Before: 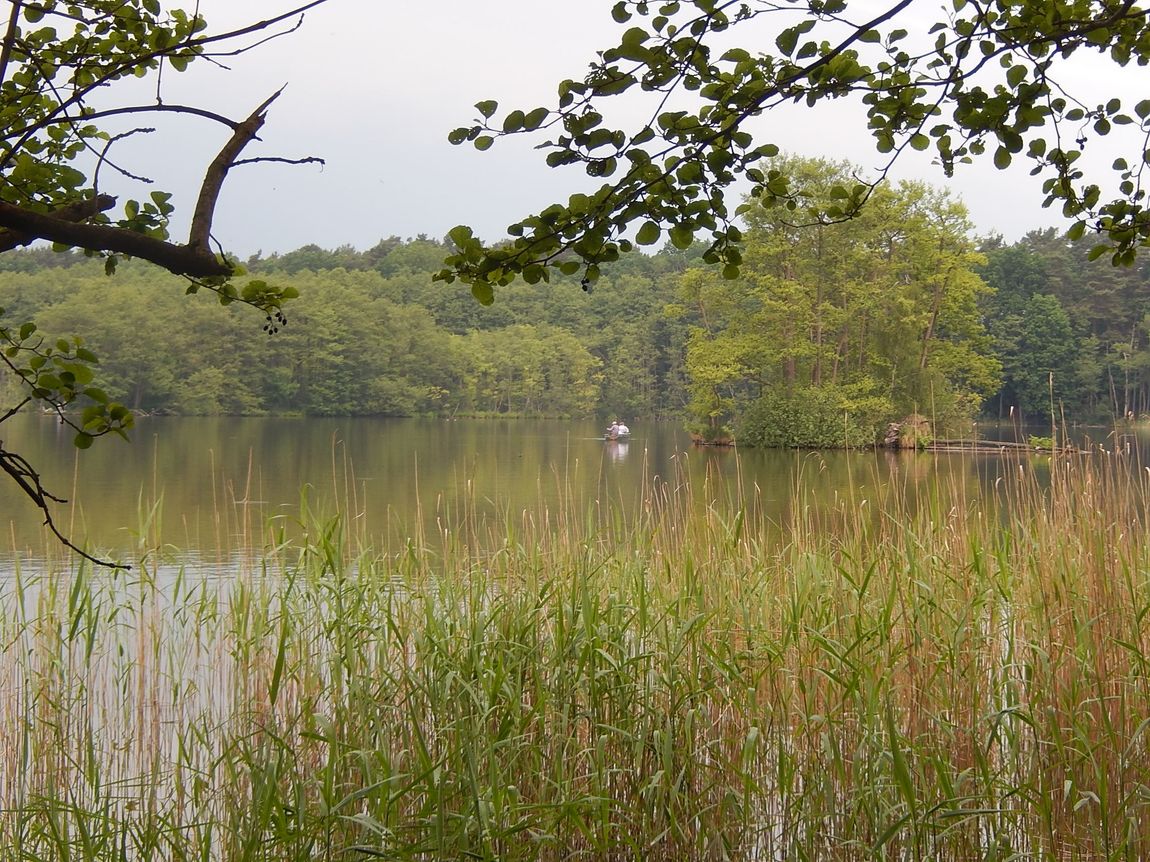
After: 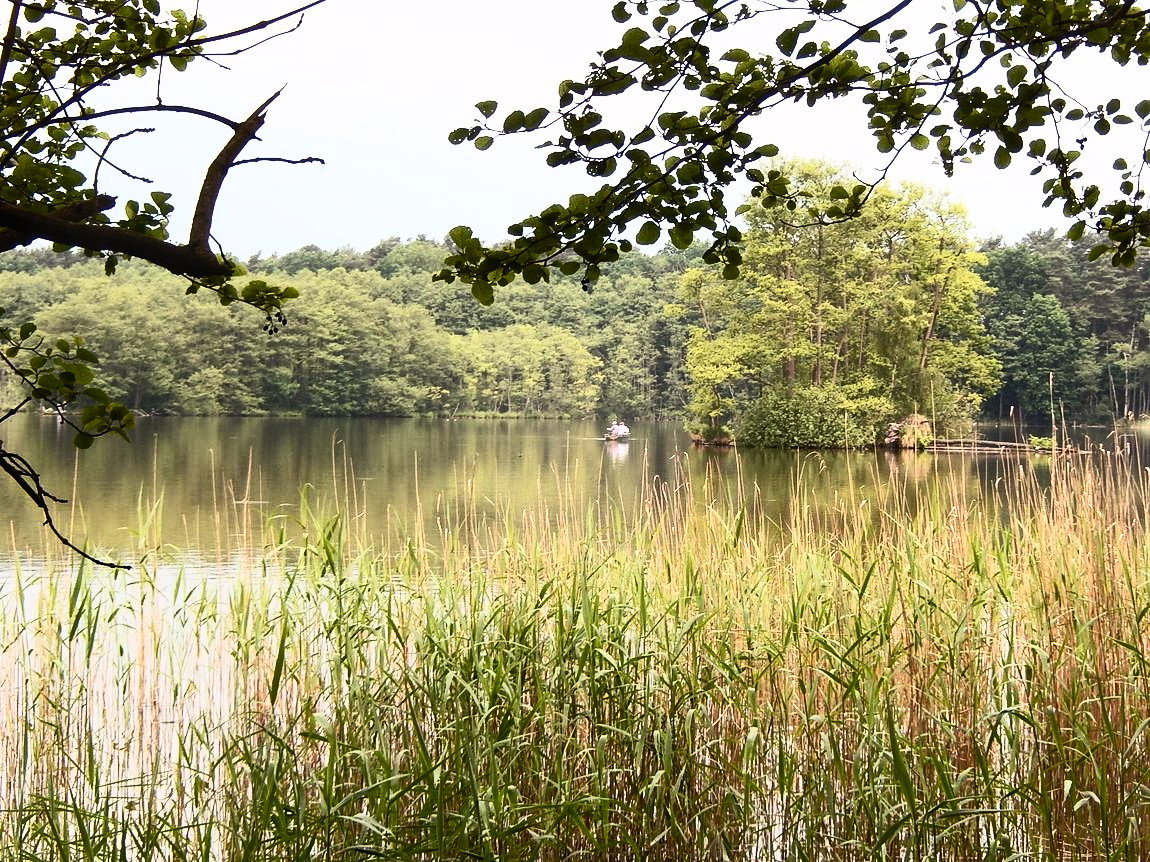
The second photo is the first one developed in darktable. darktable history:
filmic rgb: black relative exposure -12.06 EV, white relative exposure 2.81 EV, target black luminance 0%, hardness 8.13, latitude 69.59%, contrast 1.139, highlights saturation mix 11.45%, shadows ↔ highlights balance -0.389%, add noise in highlights 0.002, preserve chrominance max RGB, color science v3 (2019), use custom middle-gray values true, contrast in highlights soft
contrast brightness saturation: contrast 0.632, brightness 0.336, saturation 0.145
exposure: compensate exposure bias true, compensate highlight preservation false
